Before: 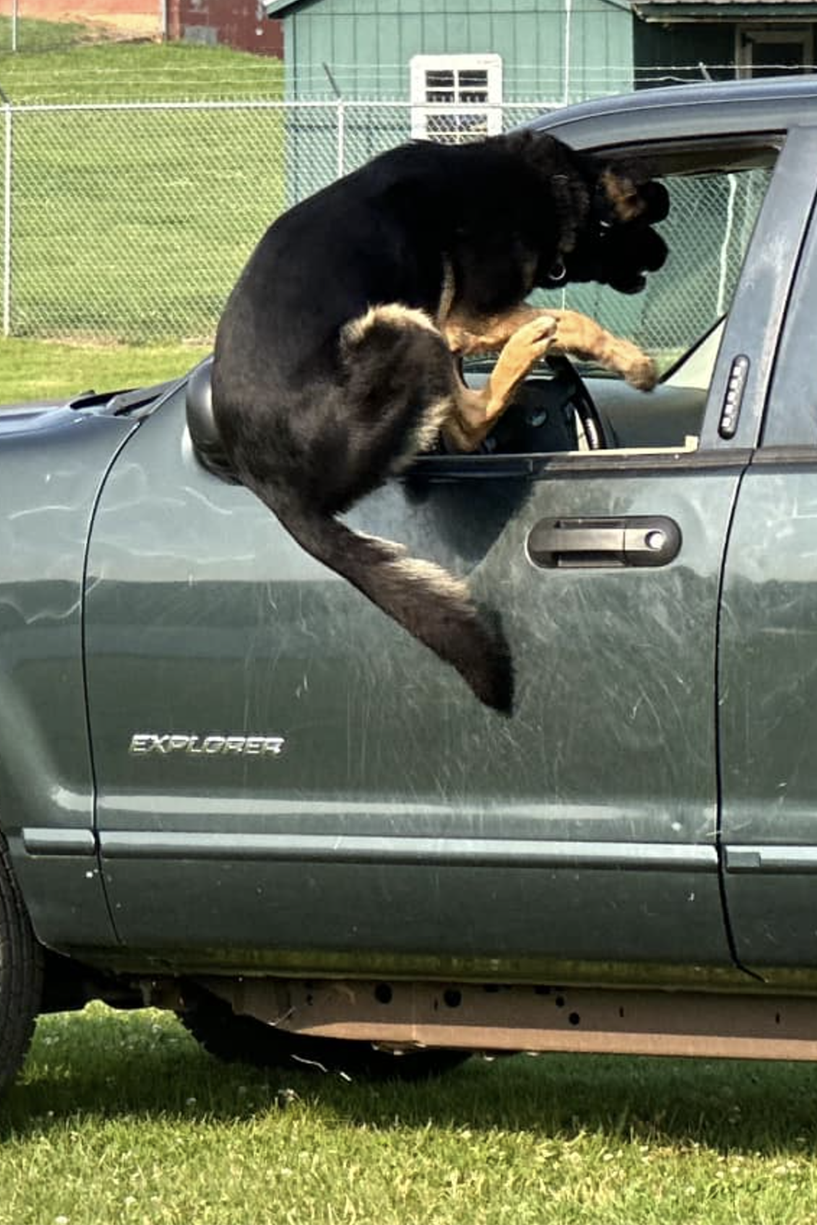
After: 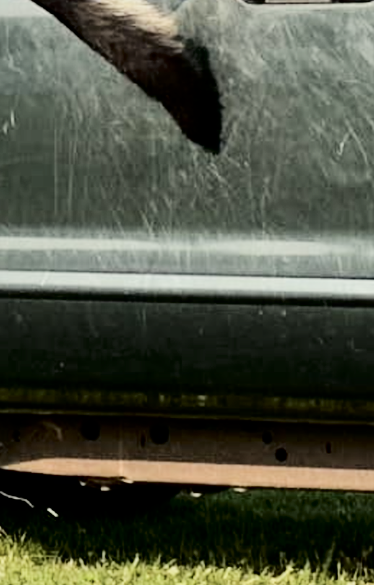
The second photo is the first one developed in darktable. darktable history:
color correction: highlights b* 3
filmic rgb: black relative exposure -7.65 EV, white relative exposure 4.56 EV, hardness 3.61
crop: left 35.948%, top 46.084%, right 18.197%, bottom 6.143%
tone curve: curves: ch0 [(0, 0) (0.003, 0) (0.011, 0.001) (0.025, 0.003) (0.044, 0.005) (0.069, 0.011) (0.1, 0.021) (0.136, 0.035) (0.177, 0.079) (0.224, 0.134) (0.277, 0.219) (0.335, 0.315) (0.399, 0.42) (0.468, 0.529) (0.543, 0.636) (0.623, 0.727) (0.709, 0.805) (0.801, 0.88) (0.898, 0.957) (1, 1)], color space Lab, independent channels, preserve colors none
